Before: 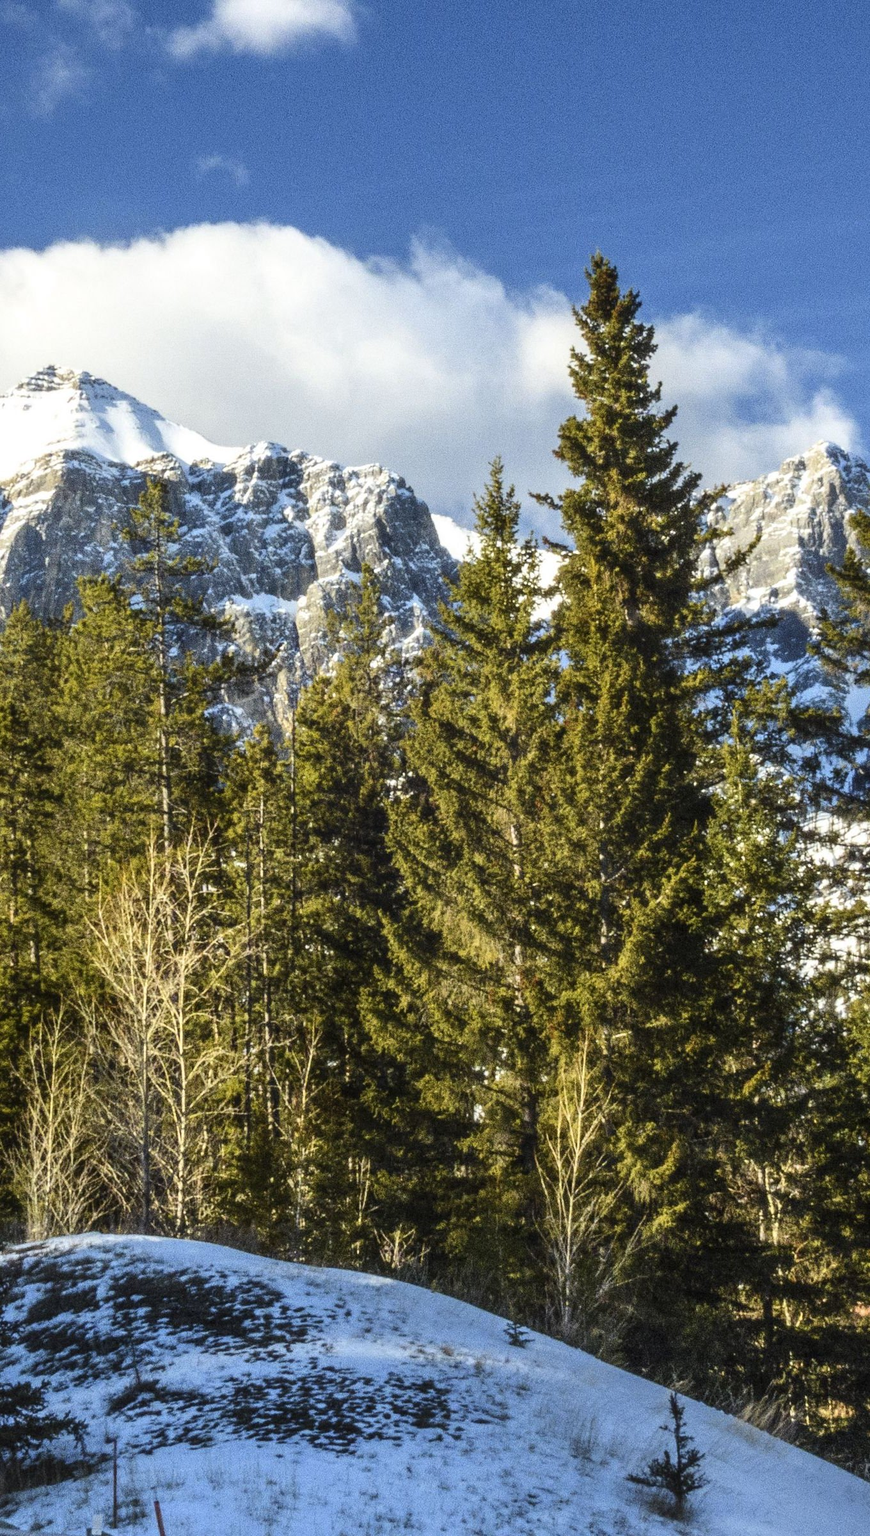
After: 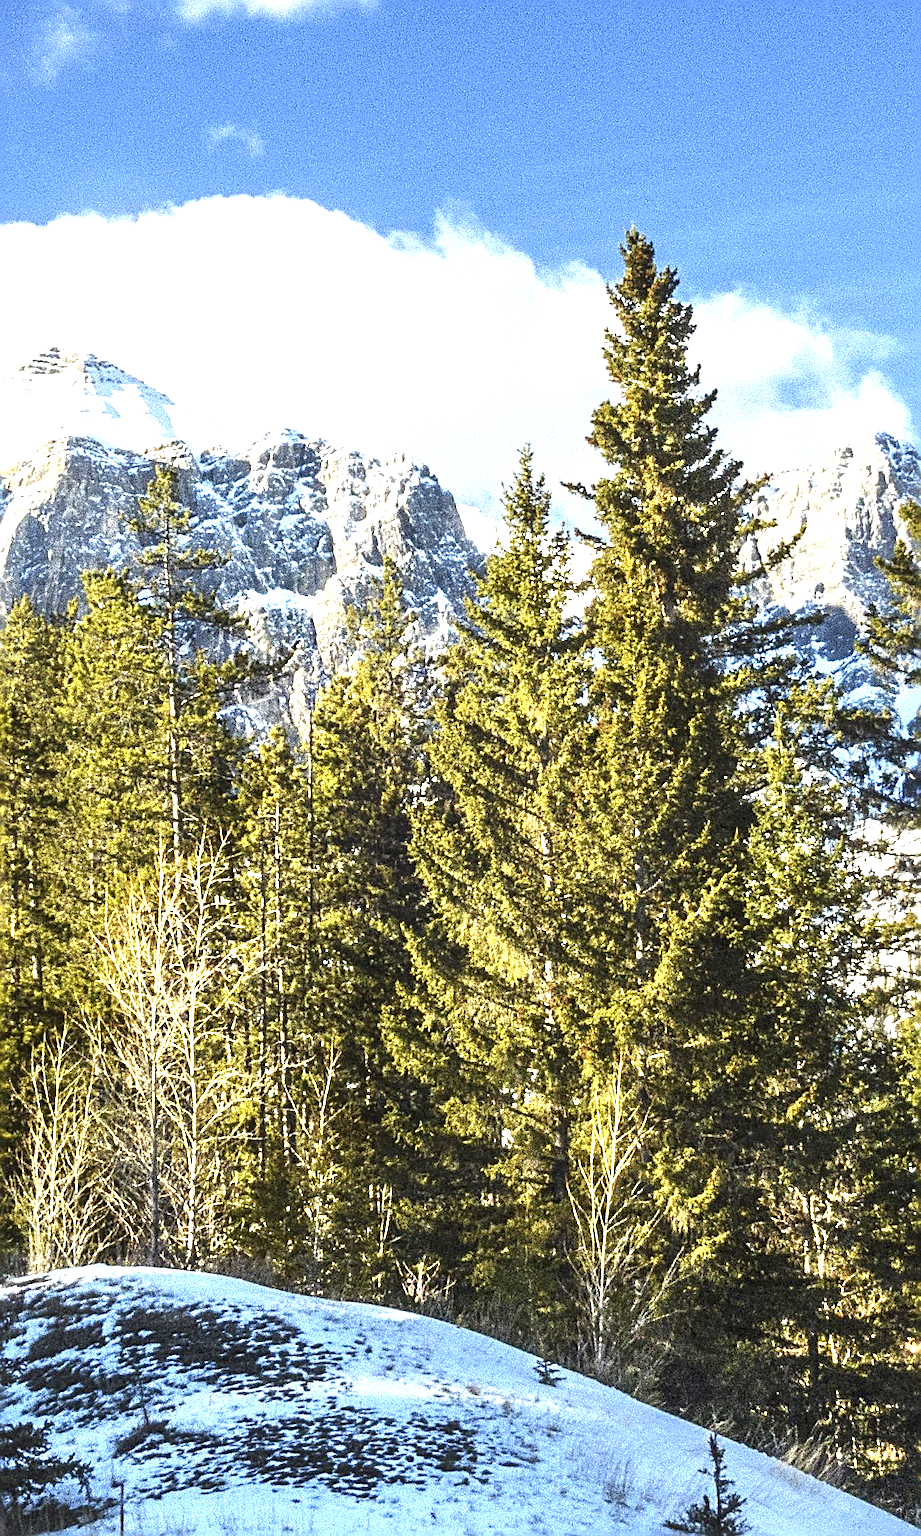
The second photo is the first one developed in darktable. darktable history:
tone equalizer: on, module defaults
crop and rotate: top 2.479%, bottom 3.018%
white balance: red 1, blue 1
sharpen: radius 3.025, amount 0.757
exposure: black level correction 0, exposure 1.3 EV, compensate highlight preservation false
